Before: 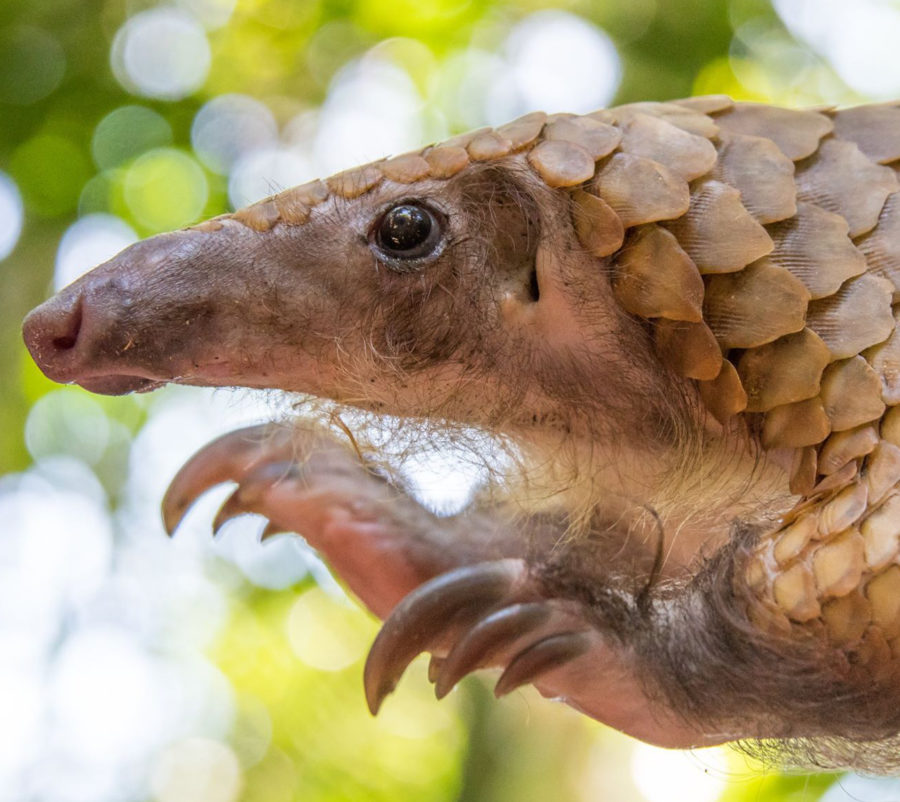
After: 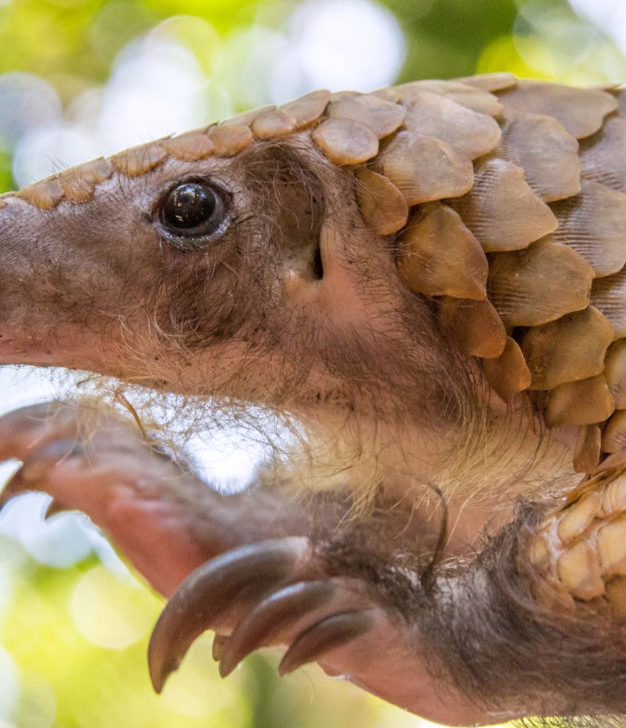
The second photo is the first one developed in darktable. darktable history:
white balance: red 1.004, blue 1.024
crop and rotate: left 24.034%, top 2.838%, right 6.406%, bottom 6.299%
